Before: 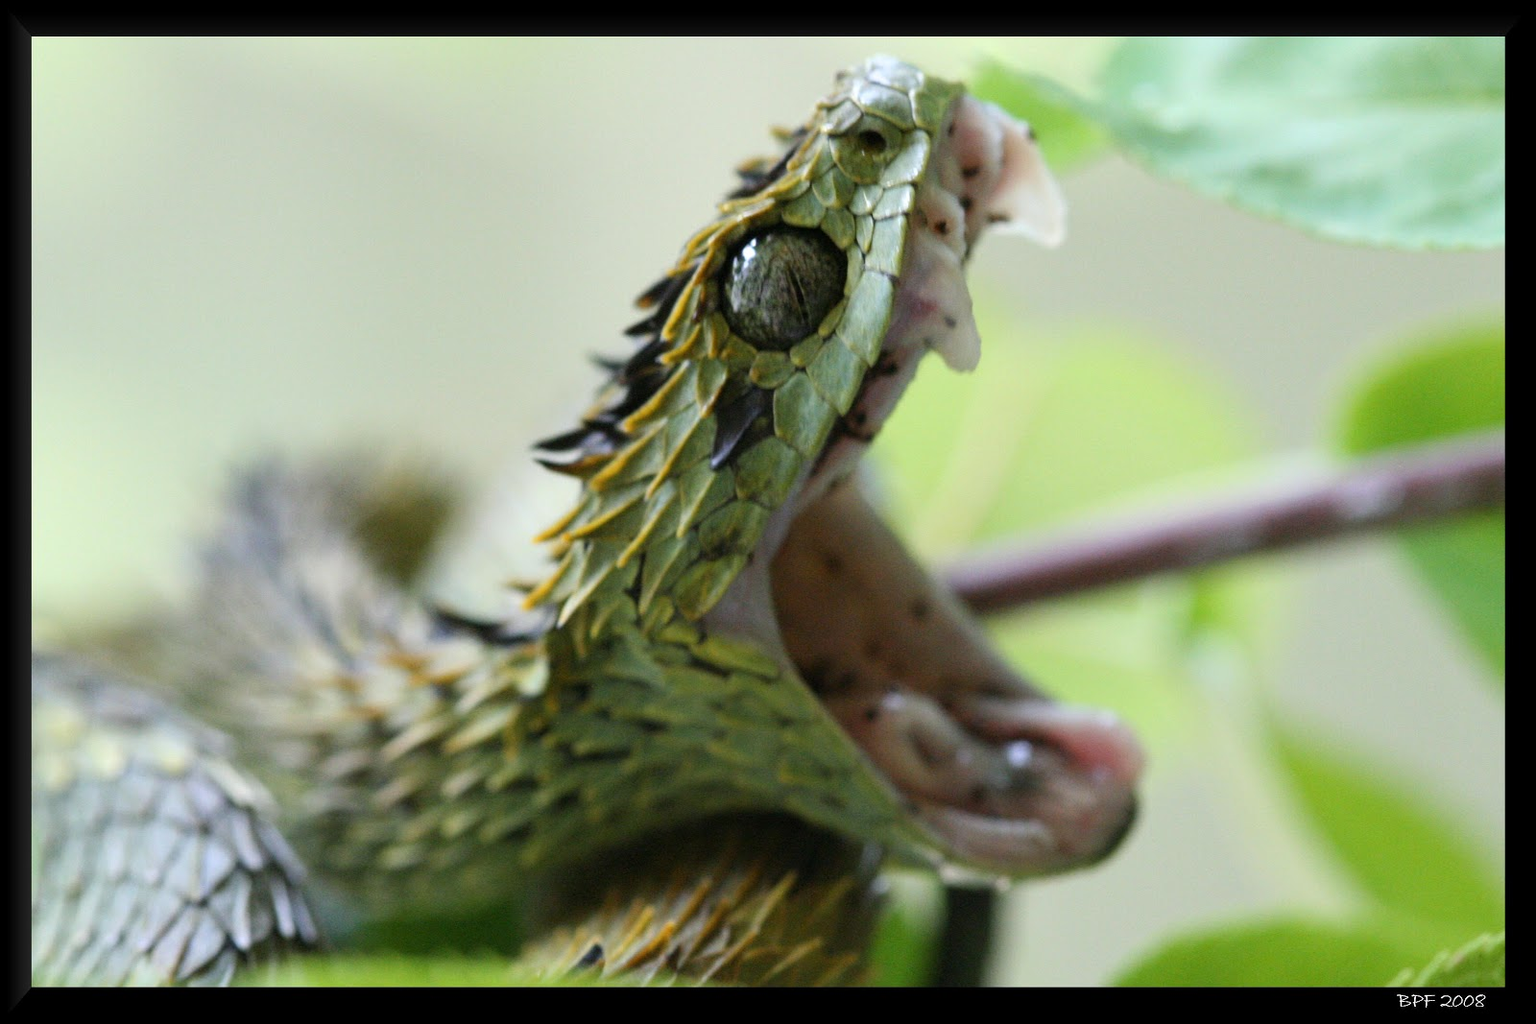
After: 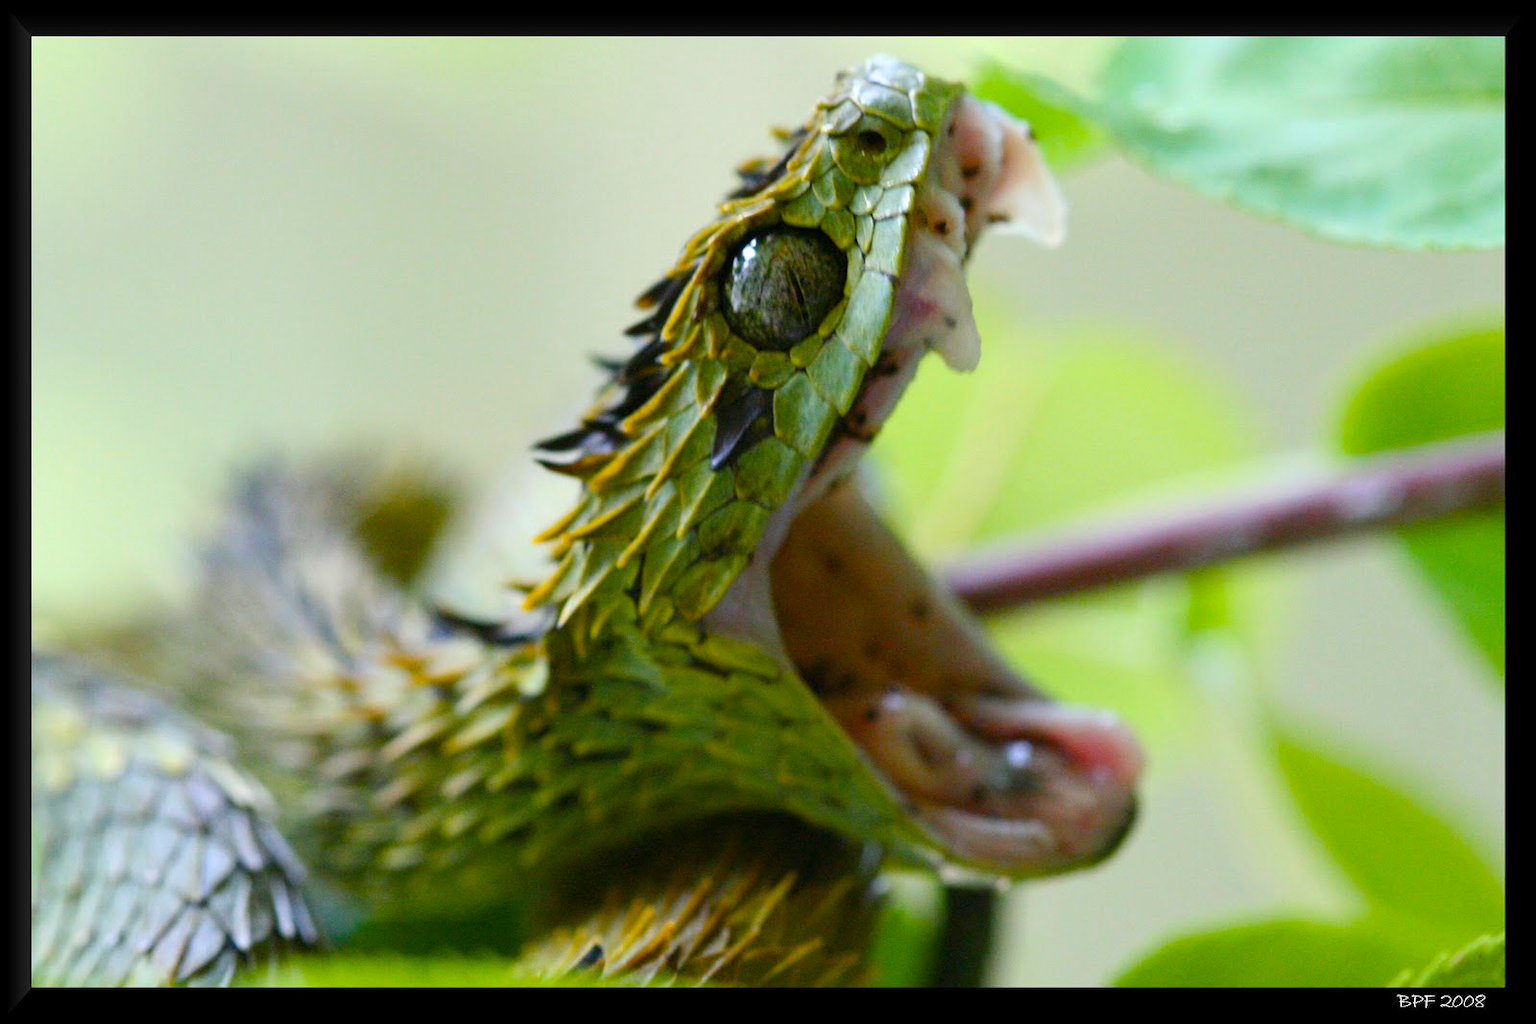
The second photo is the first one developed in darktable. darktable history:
color balance rgb: shadows lift › hue 85.41°, linear chroma grading › global chroma 22.748%, perceptual saturation grading › global saturation 21.135%, perceptual saturation grading › highlights -19.999%, perceptual saturation grading › shadows 29.991%, global vibrance 20%
